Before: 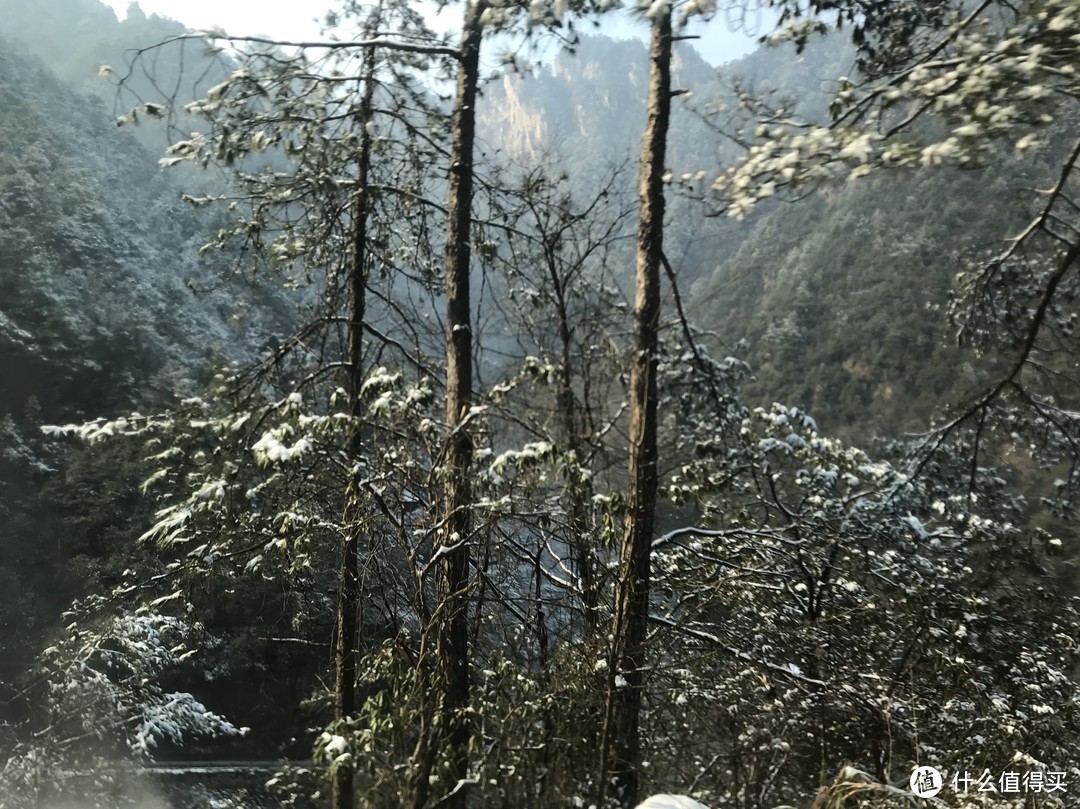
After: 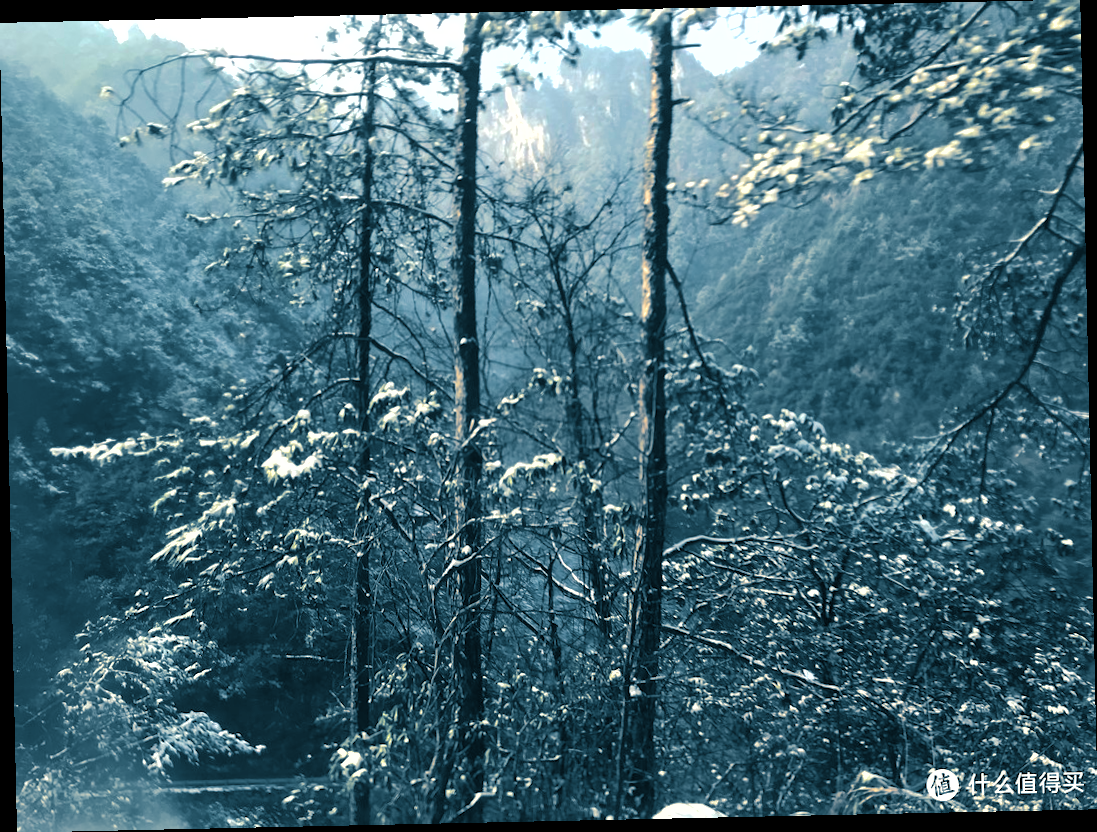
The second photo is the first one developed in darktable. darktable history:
shadows and highlights: on, module defaults
exposure: exposure 0.564 EV, compensate highlight preservation false
rotate and perspective: rotation -1.24°, automatic cropping off
split-toning: shadows › hue 212.4°, balance -70
